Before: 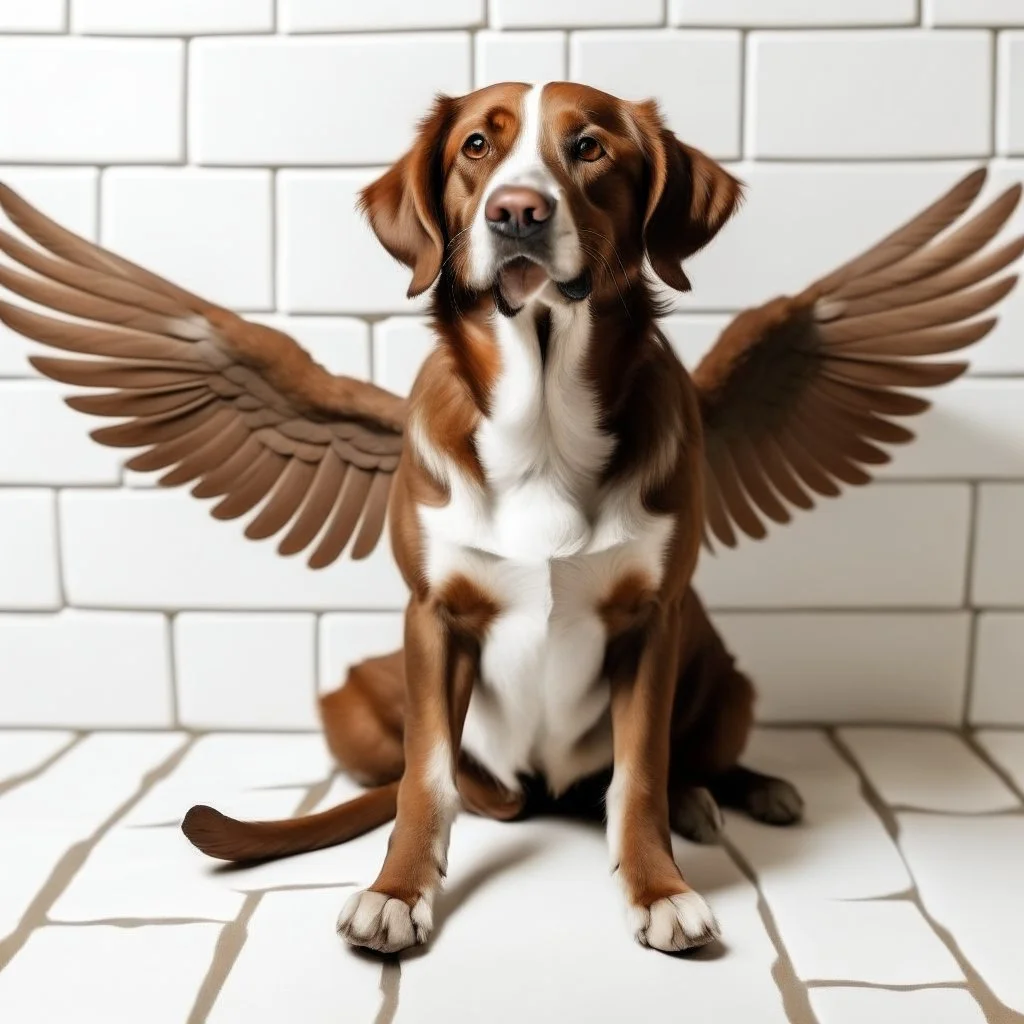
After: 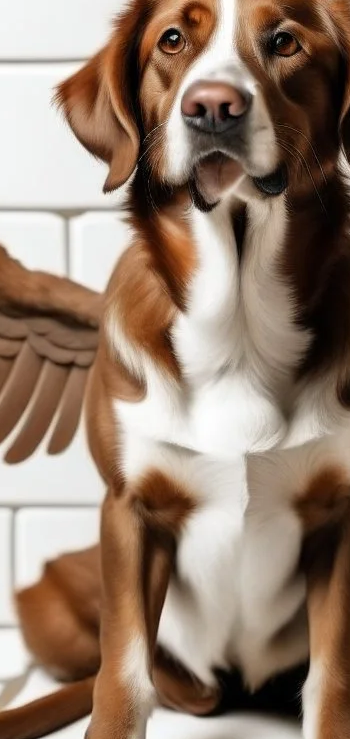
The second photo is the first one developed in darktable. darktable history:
crop and rotate: left 29.768%, top 10.339%, right 36.015%, bottom 17.431%
